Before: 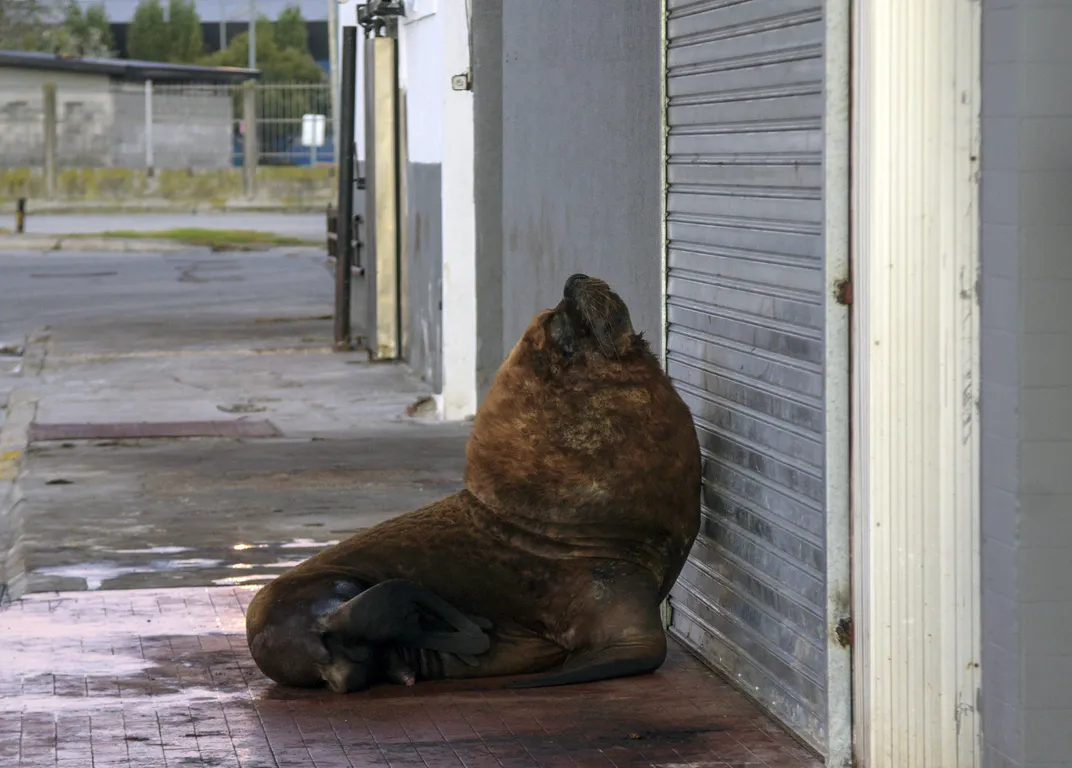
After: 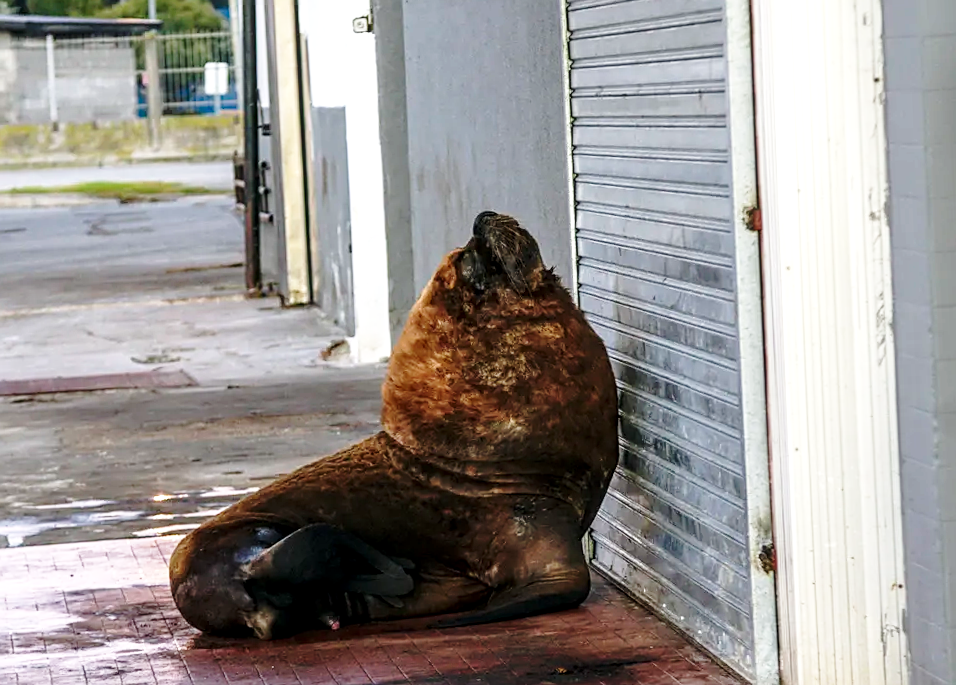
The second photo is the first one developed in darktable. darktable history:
crop and rotate: angle 2.33°, left 5.813%, top 5.682%
sharpen: on, module defaults
exposure: compensate highlight preservation false
local contrast: detail 130%
base curve: curves: ch0 [(0, 0) (0.028, 0.03) (0.121, 0.232) (0.46, 0.748) (0.859, 0.968) (1, 1)], preserve colors none
